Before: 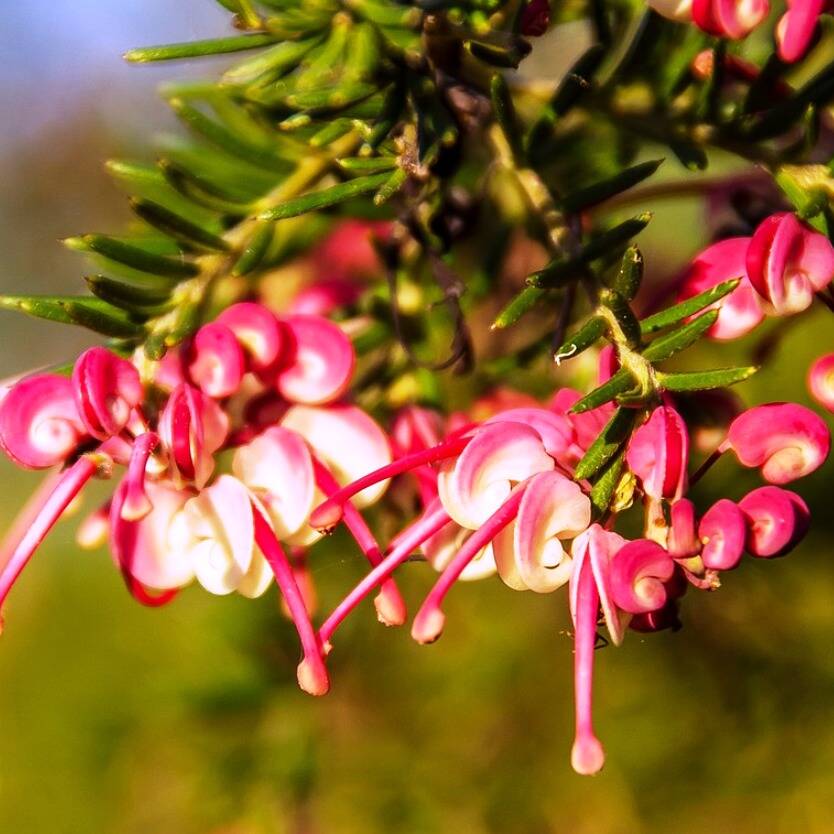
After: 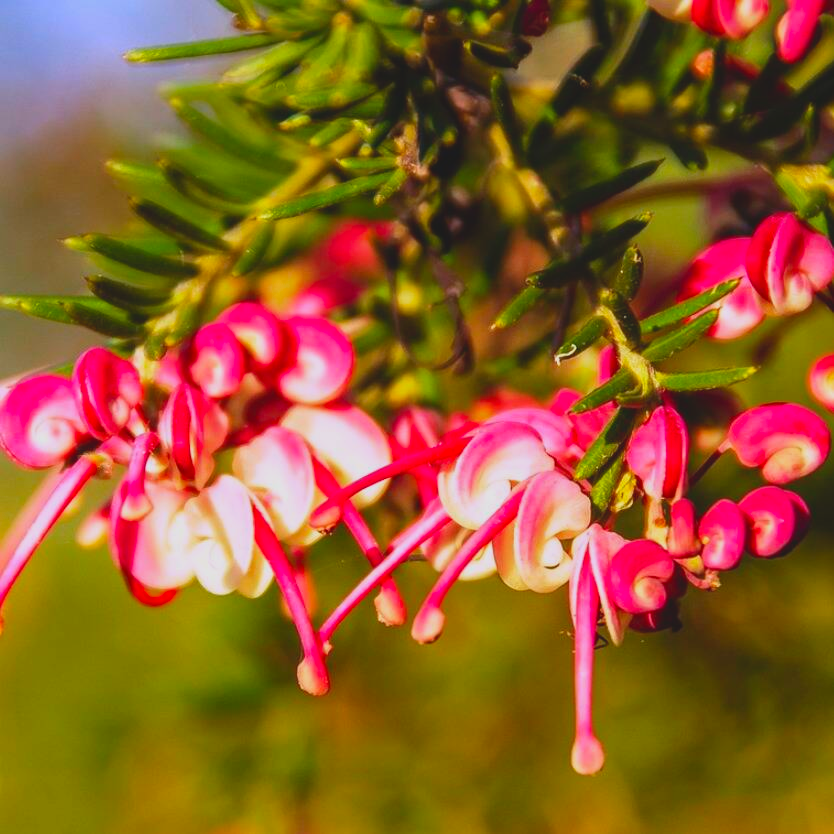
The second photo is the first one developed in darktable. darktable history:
tone equalizer: on, module defaults
contrast brightness saturation: contrast -0.194, saturation 0.188
